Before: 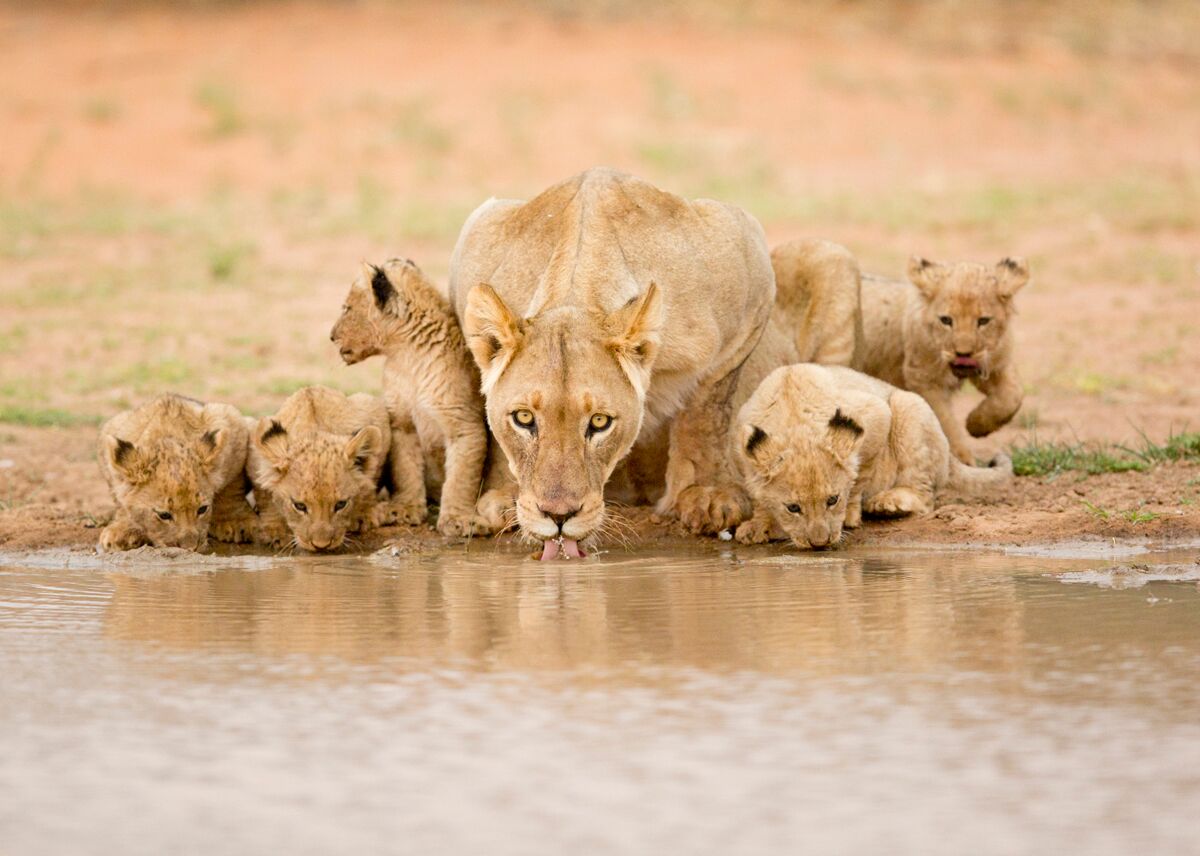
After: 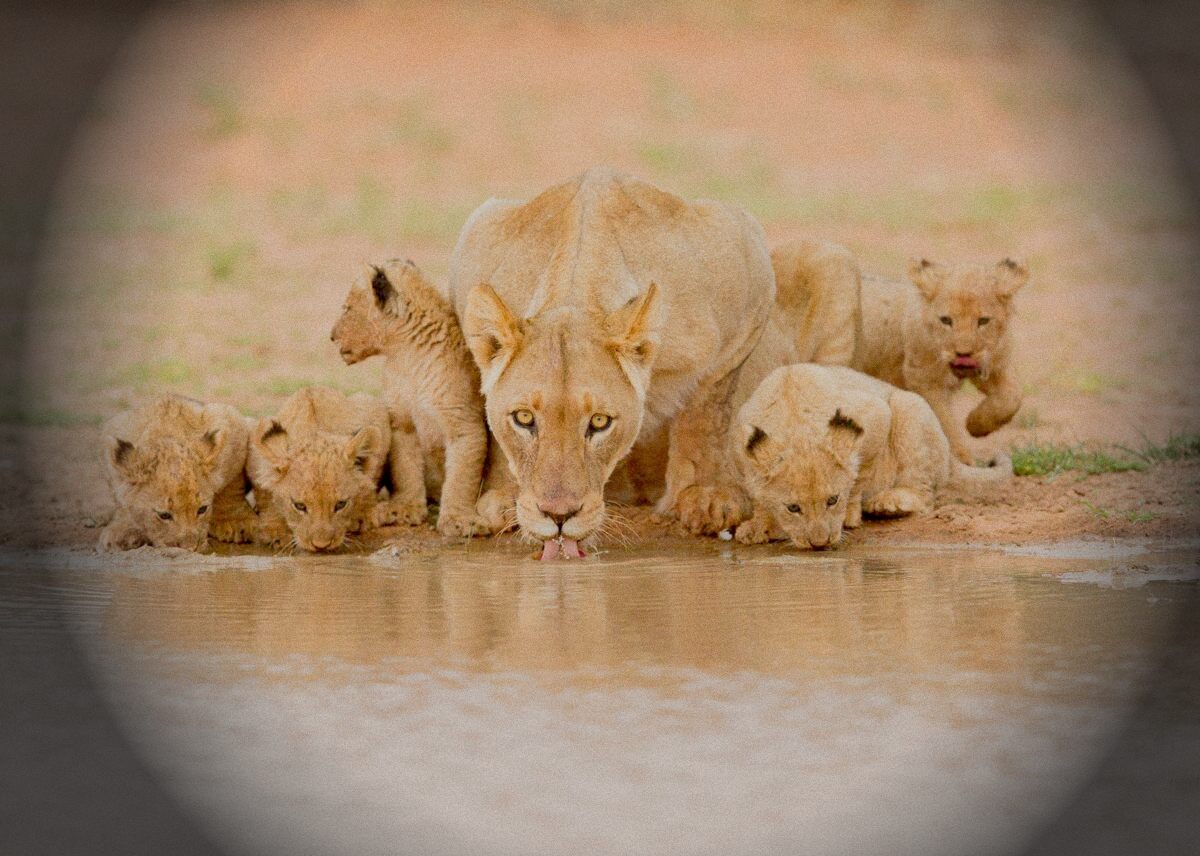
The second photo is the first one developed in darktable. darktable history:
color balance: mode lift, gamma, gain (sRGB), lift [0.97, 1, 1, 1], gamma [1.03, 1, 1, 1]
color balance rgb: contrast -30%
grain: coarseness 0.09 ISO
vignetting: fall-off start 76.42%, fall-off radius 27.36%, brightness -0.872, center (0.037, -0.09), width/height ratio 0.971
